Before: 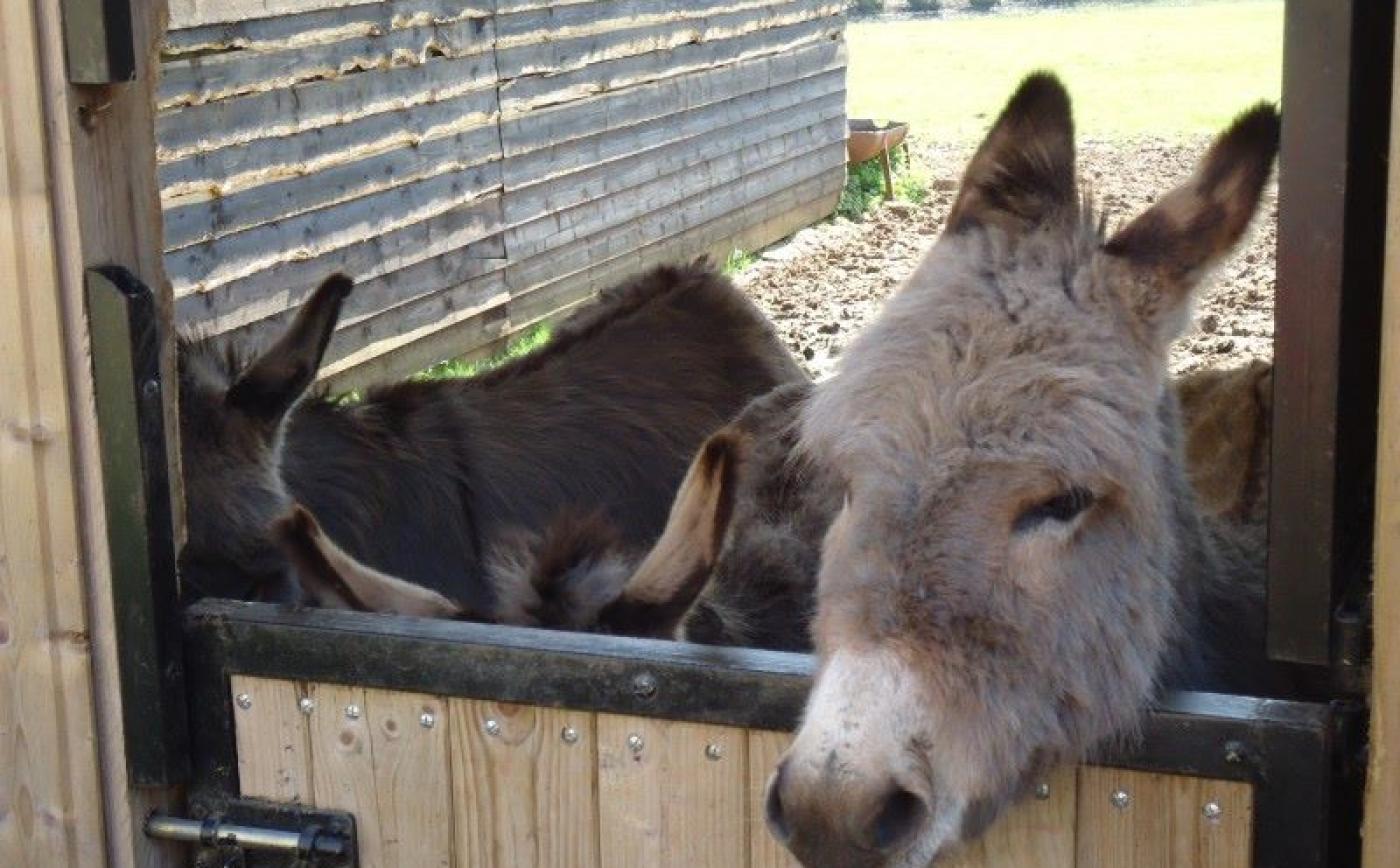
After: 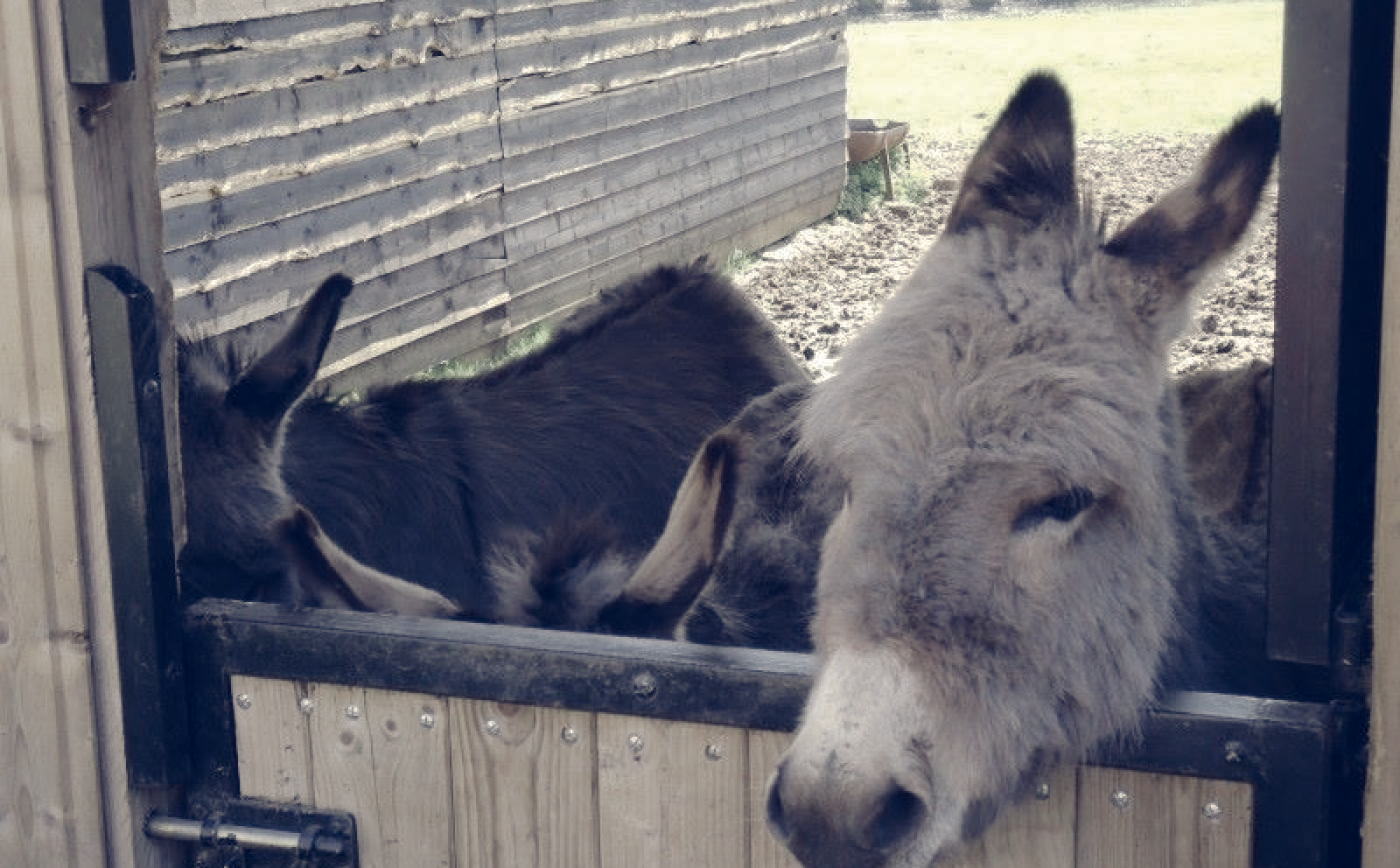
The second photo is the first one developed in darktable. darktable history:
tone curve: curves: ch0 [(0, 0) (0.003, 0.003) (0.011, 0.011) (0.025, 0.025) (0.044, 0.044) (0.069, 0.068) (0.1, 0.098) (0.136, 0.134) (0.177, 0.175) (0.224, 0.221) (0.277, 0.273) (0.335, 0.33) (0.399, 0.393) (0.468, 0.461) (0.543, 0.534) (0.623, 0.614) (0.709, 0.69) (0.801, 0.752) (0.898, 0.835) (1, 1)], preserve colors none
color look up table: target L [79.41, 68.15, 58.88, 46.09, 200.08, 100.29, 87.07, 80.38, 62.97, 62.95, 58.1, 56.02, 56.93, 38.51, 57.28, 56.53, 48.92, 40.72, 37.93, 22.91, 63.07, 68.26, 51.94, 52.38, 0 ×25], target a [1.501, -7.934, -13.79, -4.807, 0, -0.039, 0.699, 1.514, 6.825, 7.781, 14.49, 1.293, 20.44, 8.968, 4.42, 19.47, 4.694, 1.705, 11.76, 2.978, -8.422, 1.247, -7.453, 0.082, 0 ×25], target b [3.33, 17.87, 8.012, 2.892, 0, 0.486, 5.777, 30, 22.7, 6.853, 20.47, -1.338, 6.386, -0.546, -8.515, -3.803, -21.16, -7.123, -16.05, -16.57, -0.062, 1.277, -13.31, -11.44, 0 ×25], num patches 24
